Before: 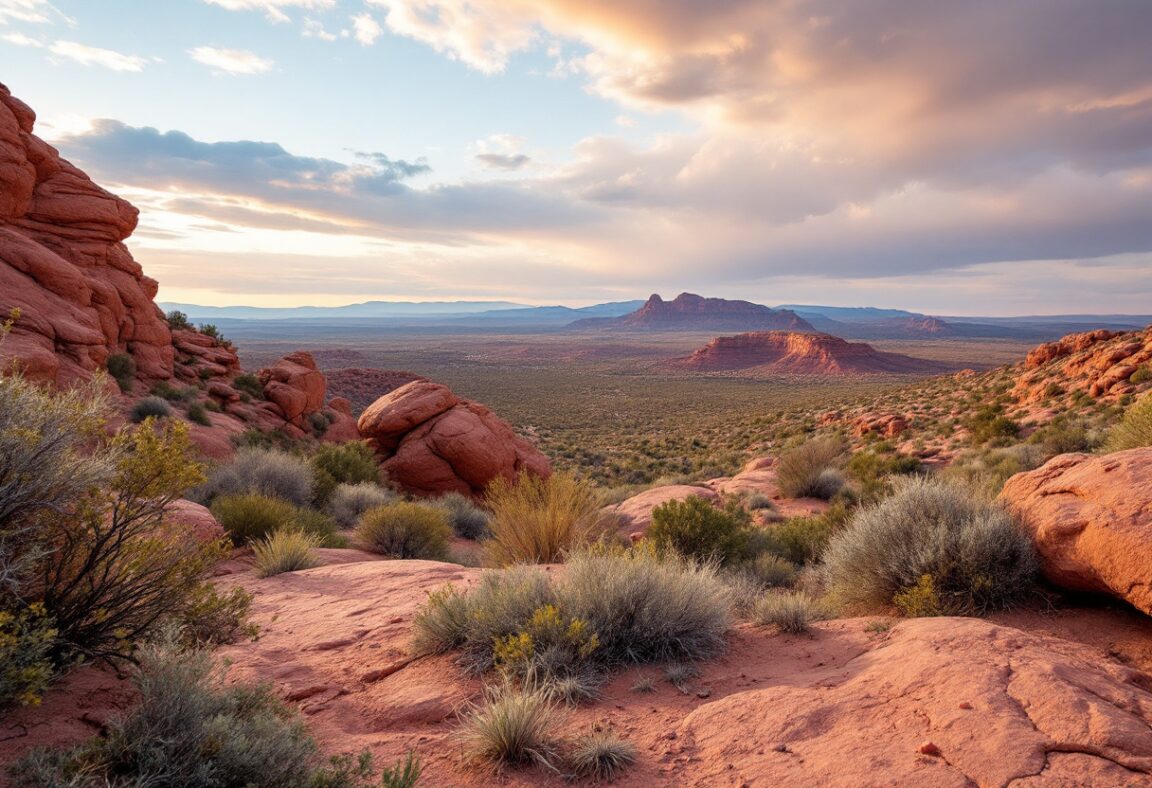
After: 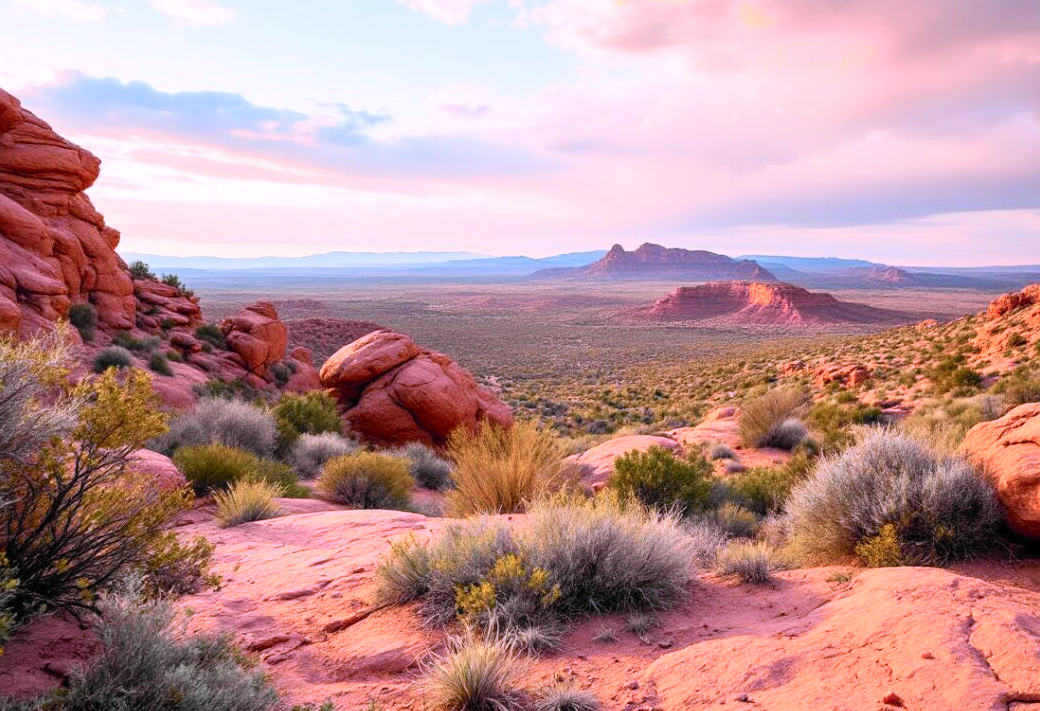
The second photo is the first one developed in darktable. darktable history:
crop: left 3.305%, top 6.436%, right 6.389%, bottom 3.258%
tone curve: curves: ch0 [(0, 0) (0.055, 0.057) (0.258, 0.307) (0.434, 0.543) (0.517, 0.657) (0.745, 0.874) (1, 1)]; ch1 [(0, 0) (0.346, 0.307) (0.418, 0.383) (0.46, 0.439) (0.482, 0.493) (0.502, 0.497) (0.517, 0.506) (0.55, 0.561) (0.588, 0.61) (0.646, 0.688) (1, 1)]; ch2 [(0, 0) (0.346, 0.34) (0.431, 0.45) (0.485, 0.499) (0.5, 0.503) (0.527, 0.508) (0.545, 0.562) (0.679, 0.706) (1, 1)], color space Lab, independent channels, preserve colors none
white balance: red 1.042, blue 1.17
